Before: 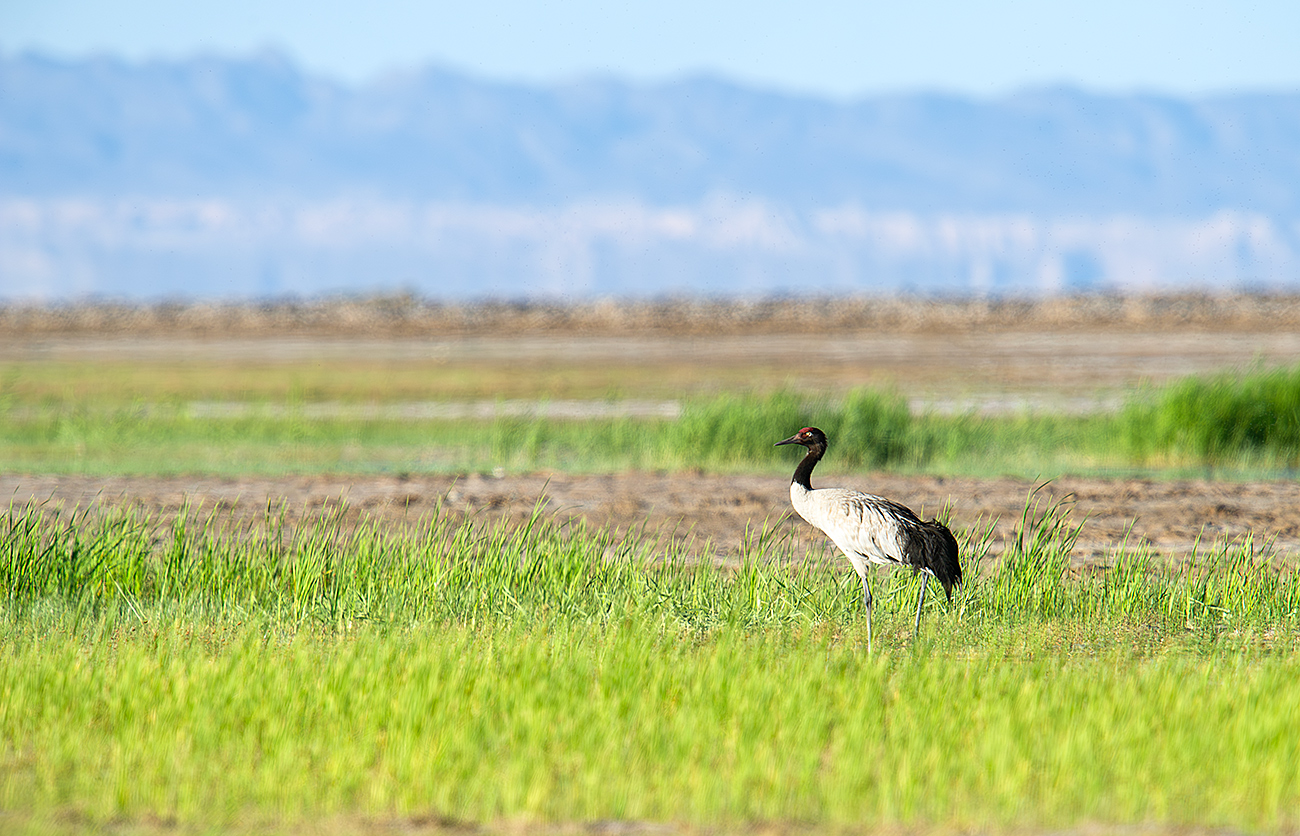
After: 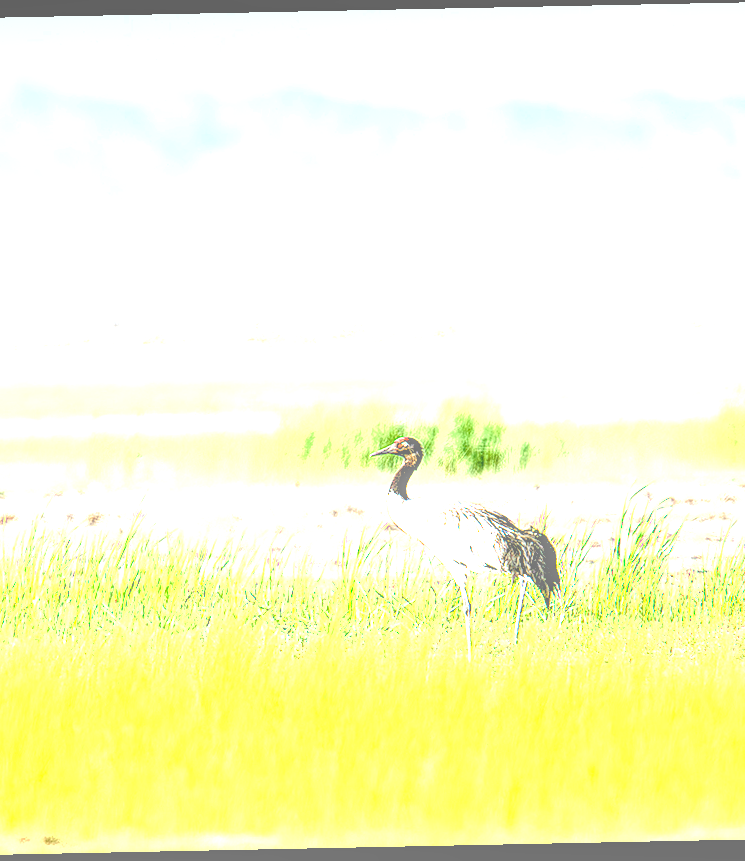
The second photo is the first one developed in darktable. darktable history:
tone equalizer: -8 EV -0.75 EV, -7 EV -0.7 EV, -6 EV -0.6 EV, -5 EV -0.4 EV, -3 EV 0.4 EV, -2 EV 0.6 EV, -1 EV 0.7 EV, +0 EV 0.75 EV, edges refinement/feathering 500, mask exposure compensation -1.57 EV, preserve details no
color balance rgb: shadows lift › luminance -9.41%, highlights gain › luminance 17.6%, global offset › luminance -1.45%, perceptual saturation grading › highlights -17.77%, perceptual saturation grading › mid-tones 33.1%, perceptual saturation grading › shadows 50.52%, global vibrance 24.22%
exposure: exposure 1.2 EV, compensate highlight preservation false
rotate and perspective: rotation -1.17°, automatic cropping off
local contrast: highlights 20%, shadows 30%, detail 200%, midtone range 0.2
crop: left 31.458%, top 0%, right 11.876%
